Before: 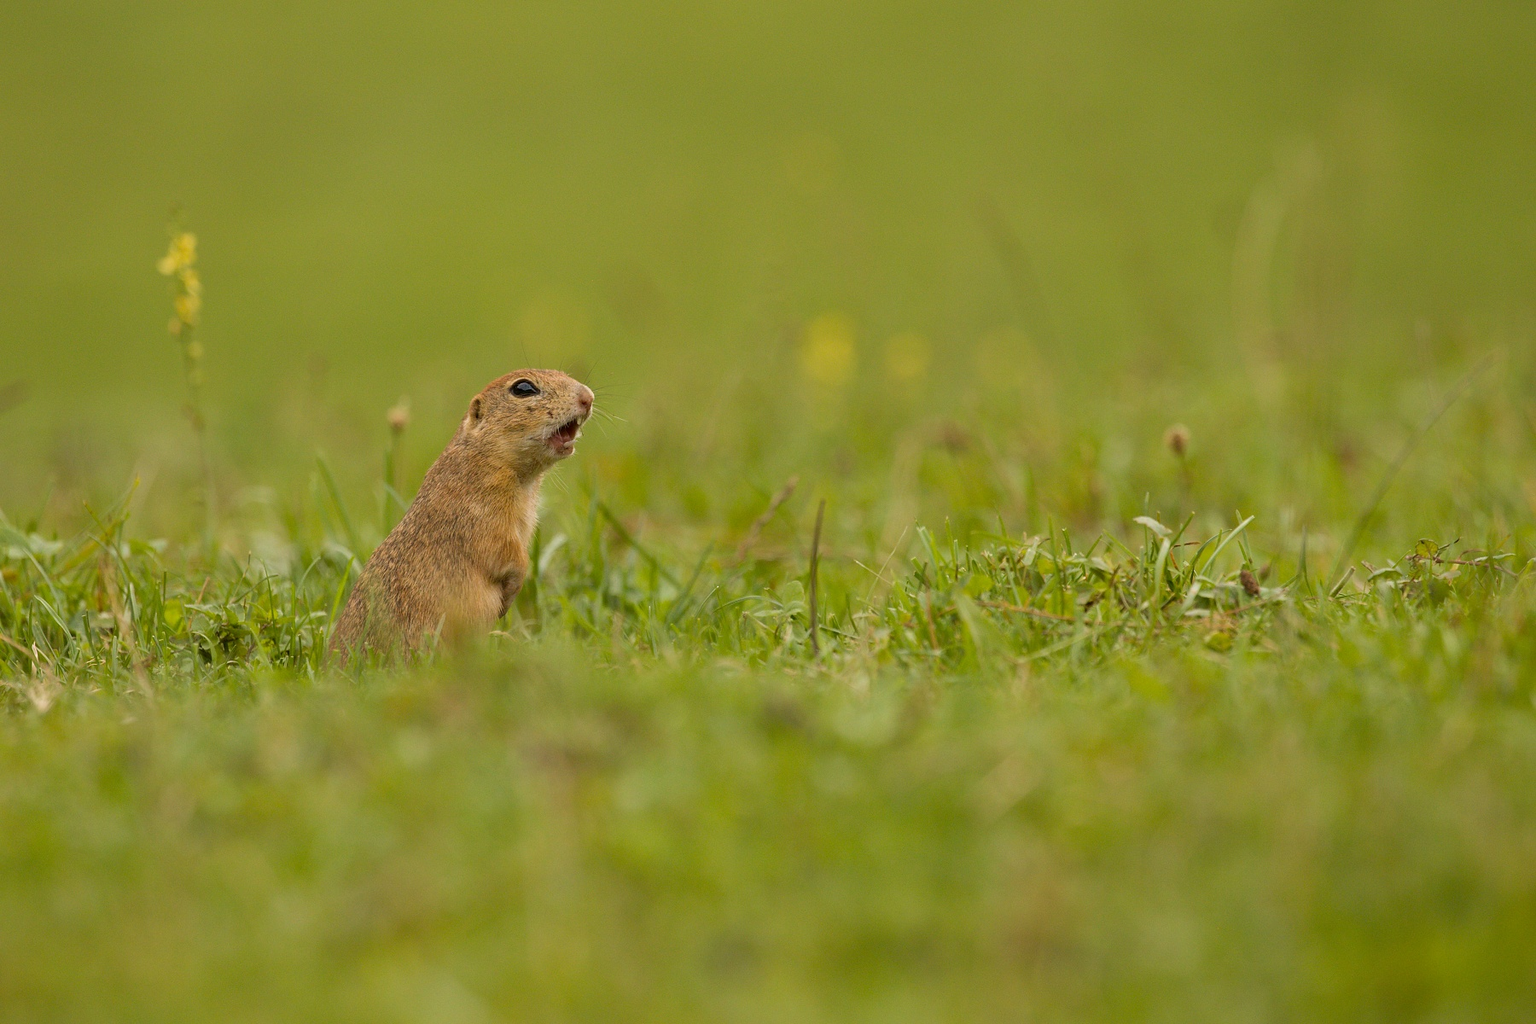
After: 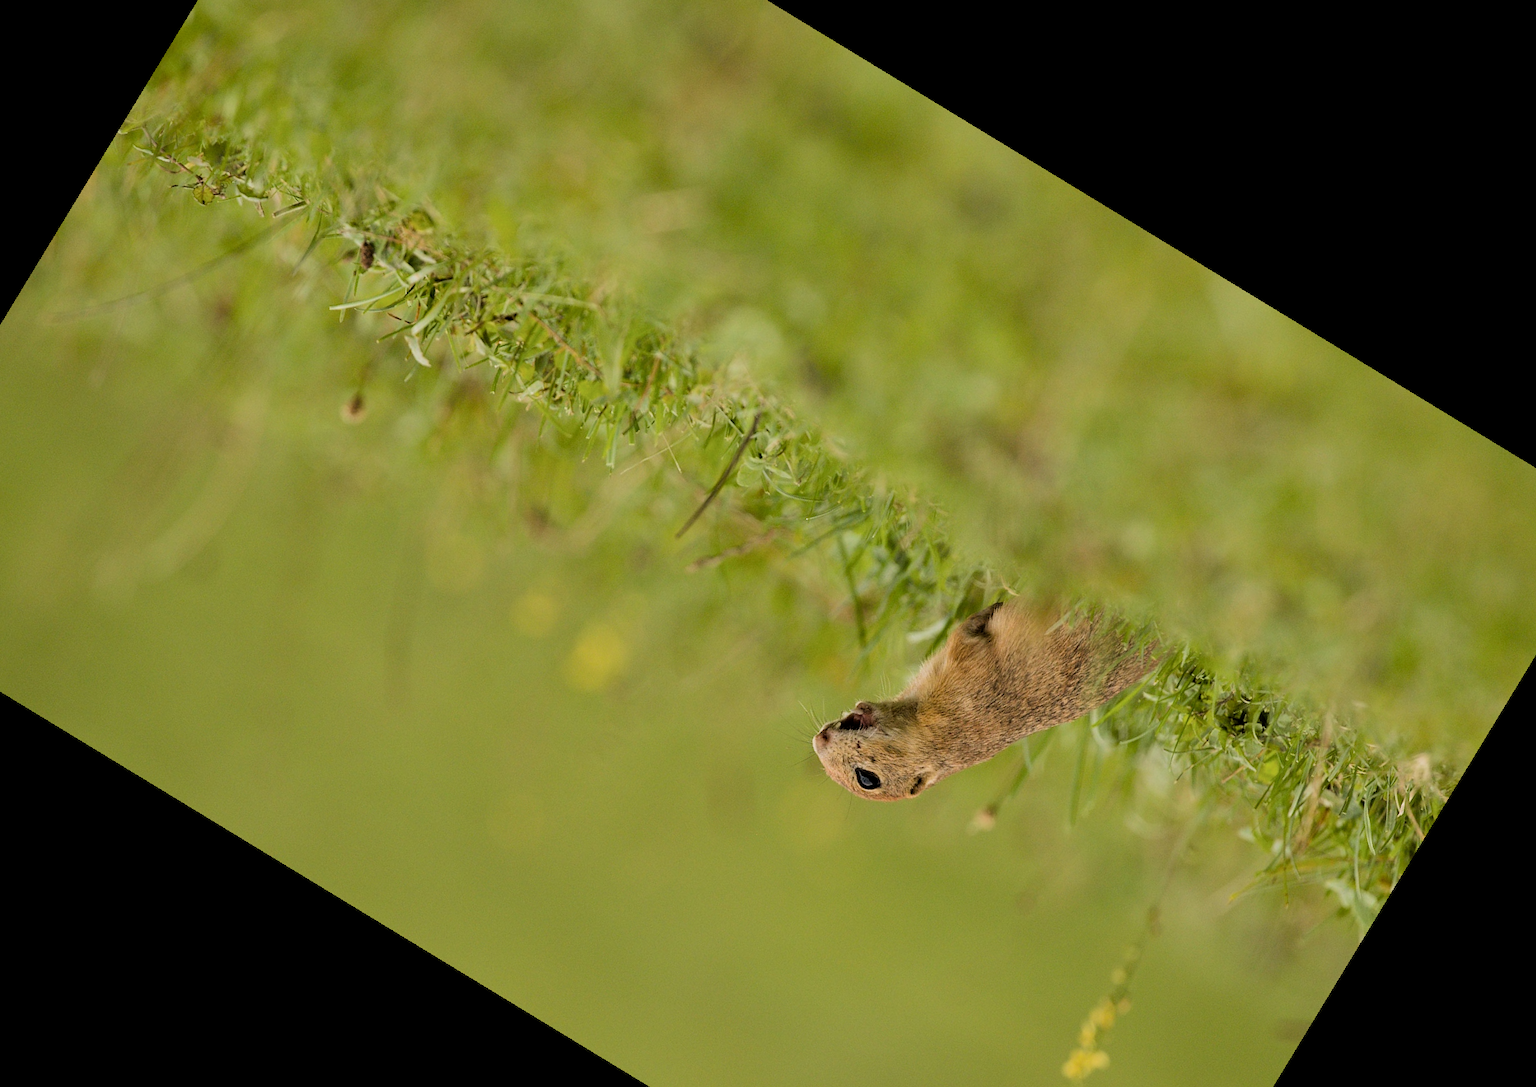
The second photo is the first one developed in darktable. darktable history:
filmic rgb: black relative exposure -5 EV, hardness 2.88, contrast 1.4, highlights saturation mix -30%
crop and rotate: angle 148.68°, left 9.111%, top 15.603%, right 4.588%, bottom 17.041%
